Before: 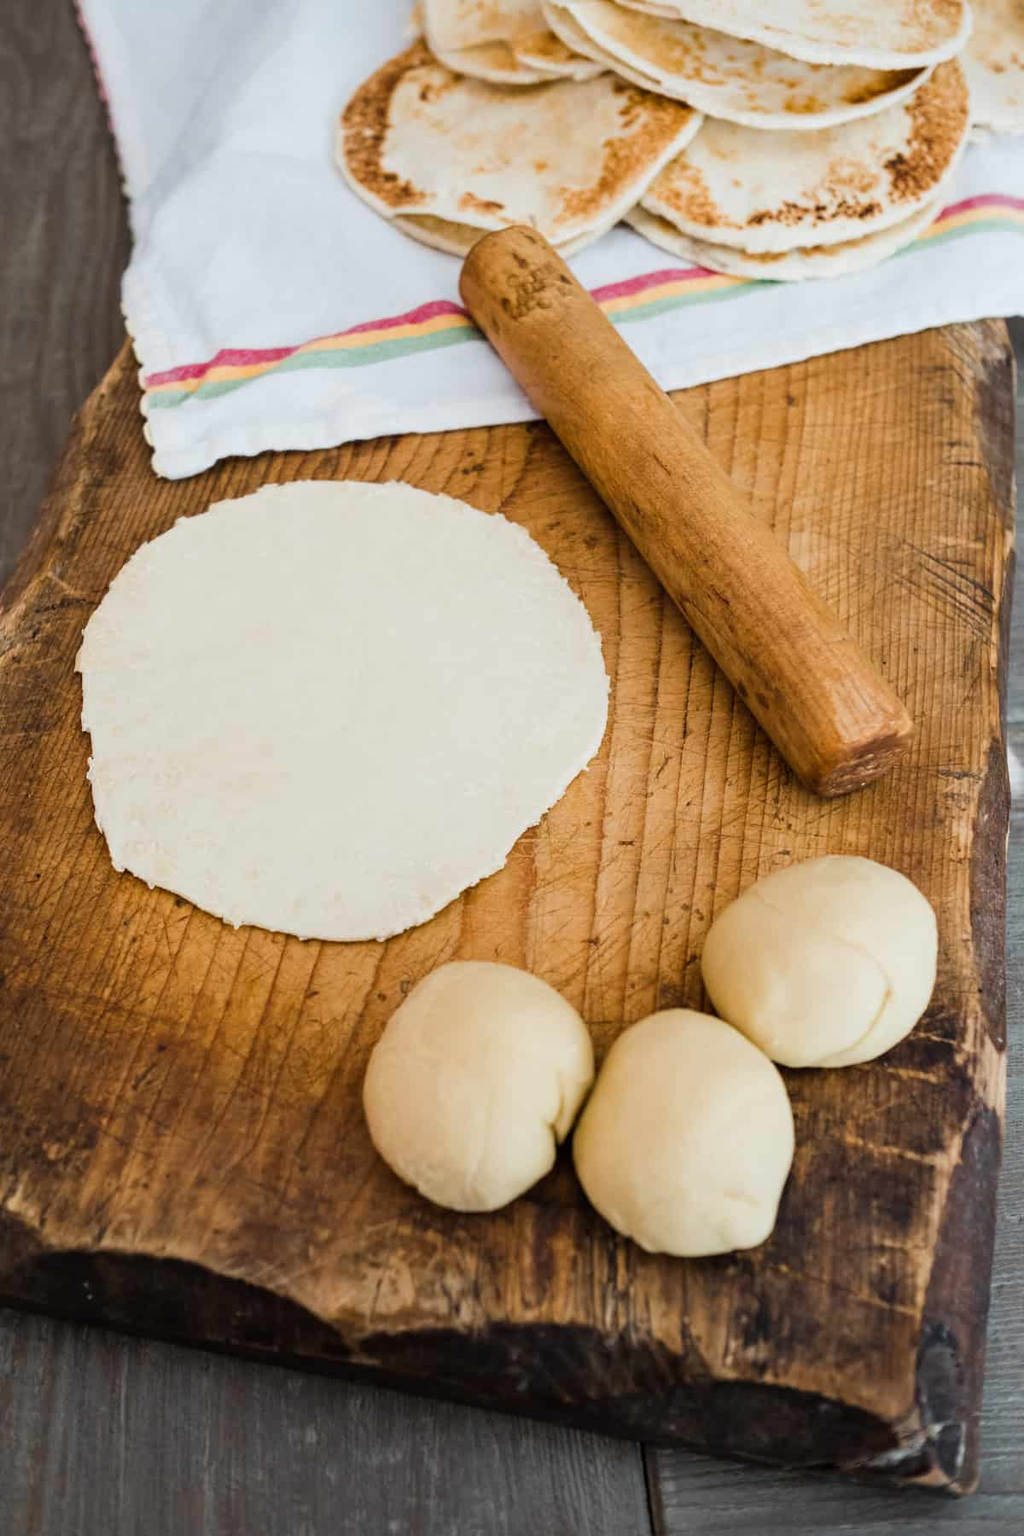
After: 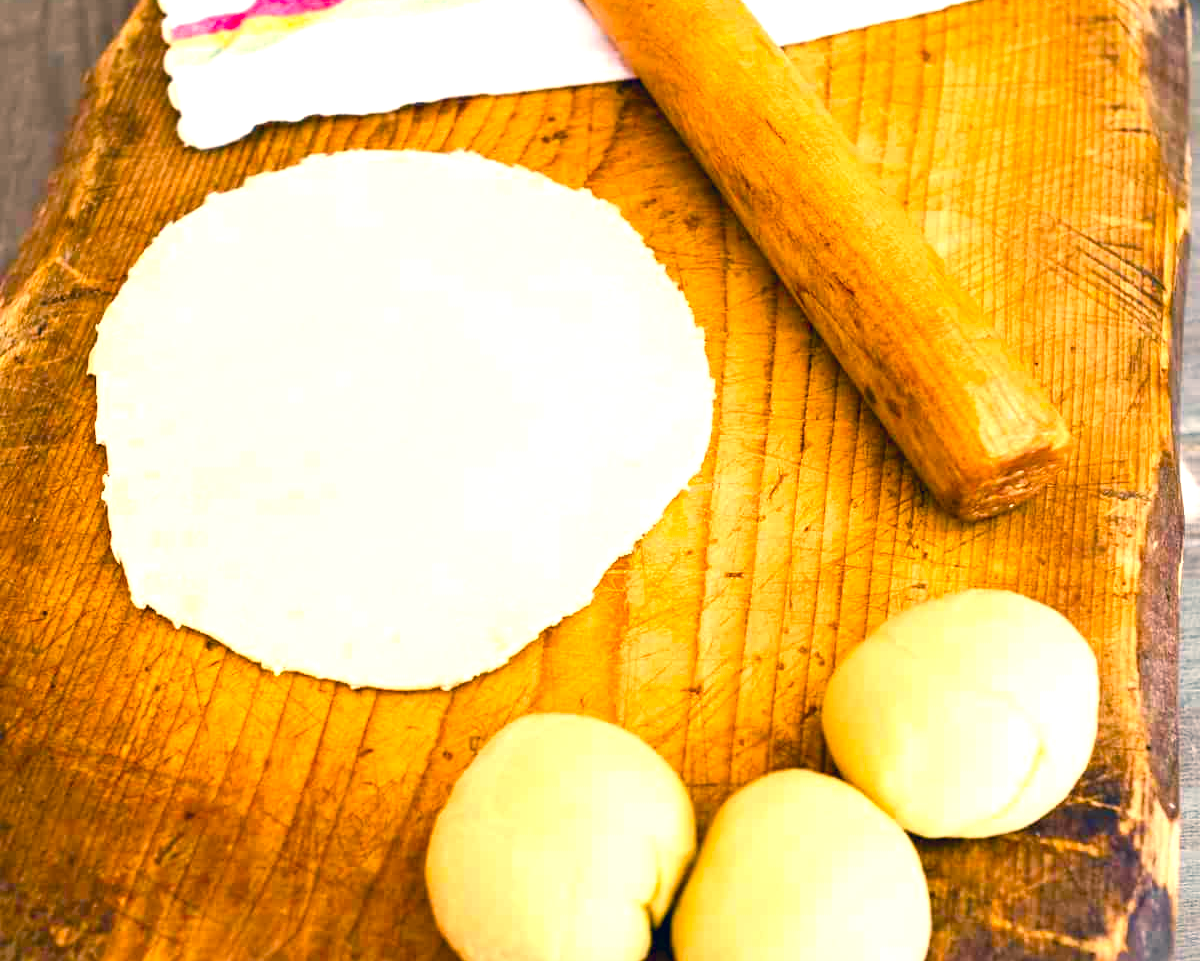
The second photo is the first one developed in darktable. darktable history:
color balance rgb: shadows lift › chroma 2.018%, shadows lift › hue 222.02°, perceptual saturation grading › global saturation 20%, perceptual saturation grading › highlights -14.402%, perceptual saturation grading › shadows 49.563%, global vibrance 20%
contrast brightness saturation: contrast 0.078, saturation 0.196
shadows and highlights: radius 332.61, shadows 54.75, highlights -98.85, compress 94.33%, soften with gaussian
crop and rotate: top 22.982%, bottom 23.609%
color correction: highlights a* 10.28, highlights b* 14.04, shadows a* -9.81, shadows b* -15.13
exposure: exposure 1.201 EV, compensate exposure bias true, compensate highlight preservation false
